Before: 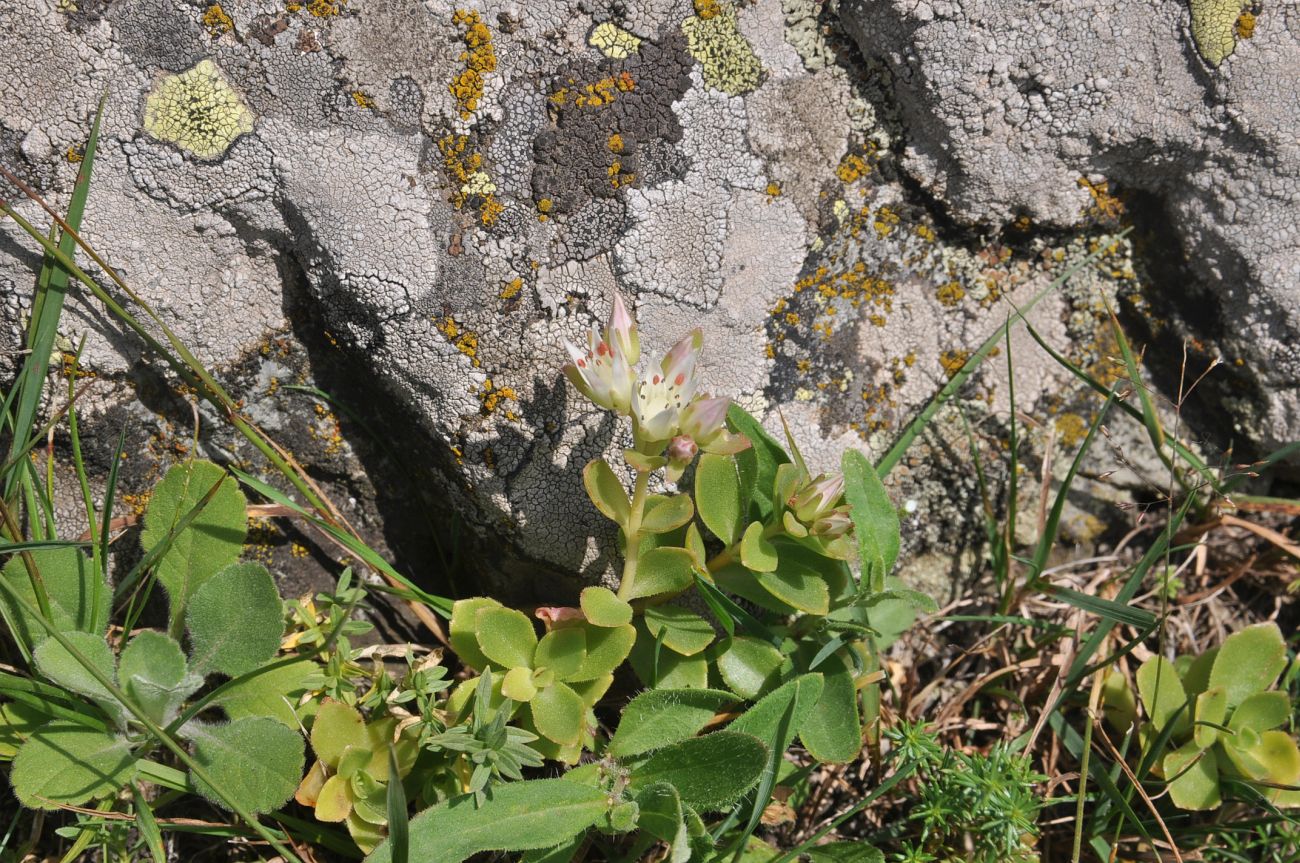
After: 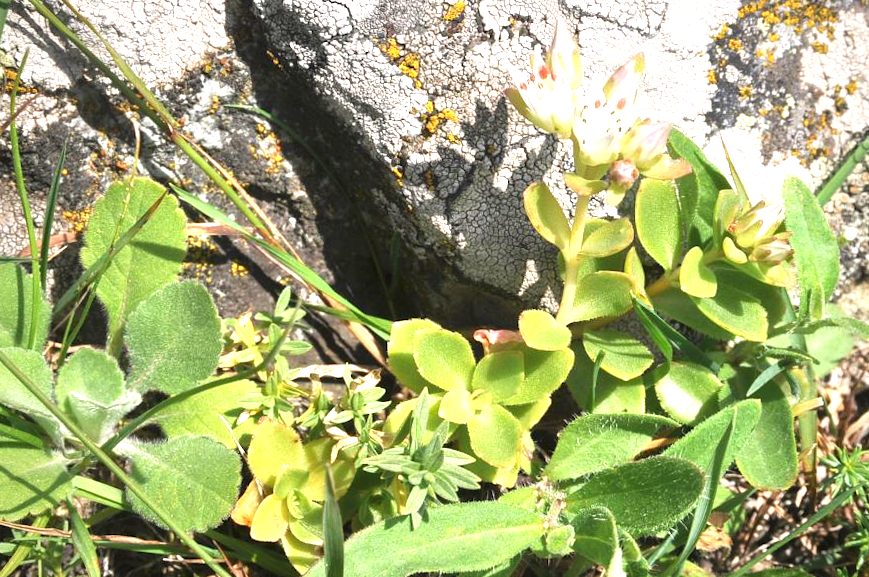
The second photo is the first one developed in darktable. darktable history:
crop and rotate: angle -0.807°, left 3.589%, top 31.657%, right 28.079%
vignetting: fall-off radius 61.06%, brightness -0.558, saturation -0.002
exposure: black level correction 0, exposure 1.463 EV, compensate highlight preservation false
local contrast: mode bilateral grid, contrast 20, coarseness 50, detail 120%, midtone range 0.2
